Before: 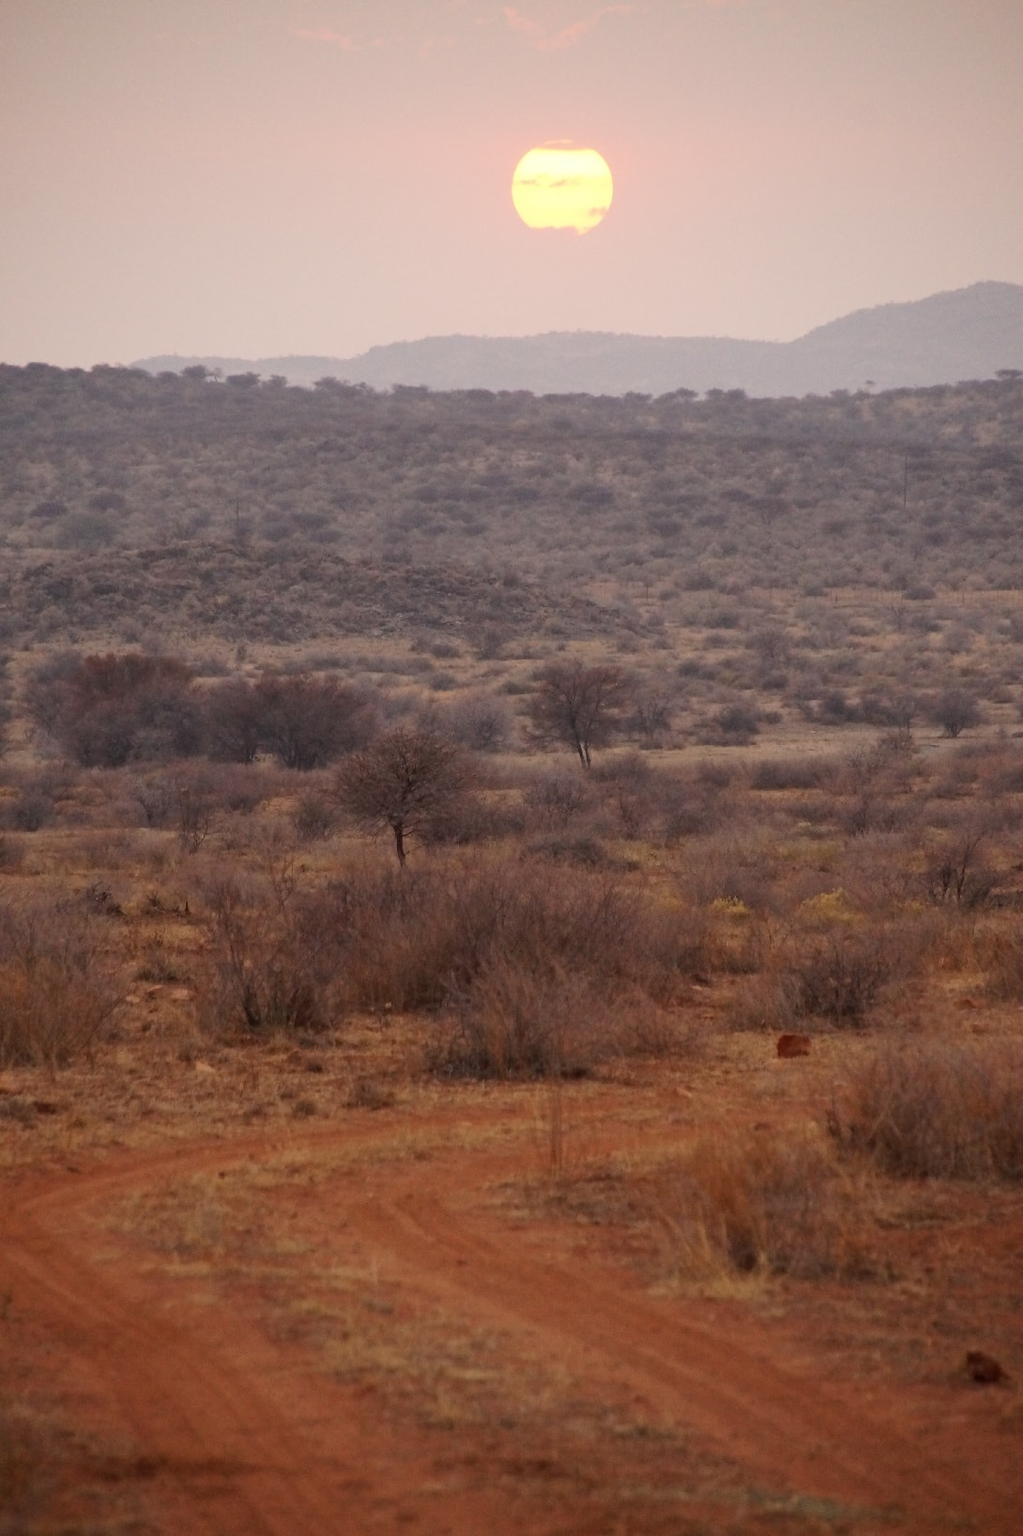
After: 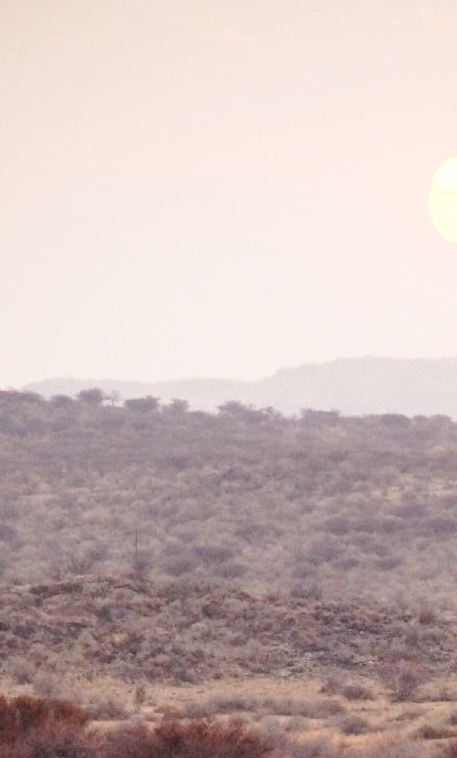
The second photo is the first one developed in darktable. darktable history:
base curve: curves: ch0 [(0, 0) (0.028, 0.03) (0.121, 0.232) (0.46, 0.748) (0.859, 0.968) (1, 1)], preserve colors none
crop and rotate: left 10.817%, top 0.062%, right 47.194%, bottom 53.626%
exposure: black level correction 0.009, exposure 0.119 EV, compensate highlight preservation false
